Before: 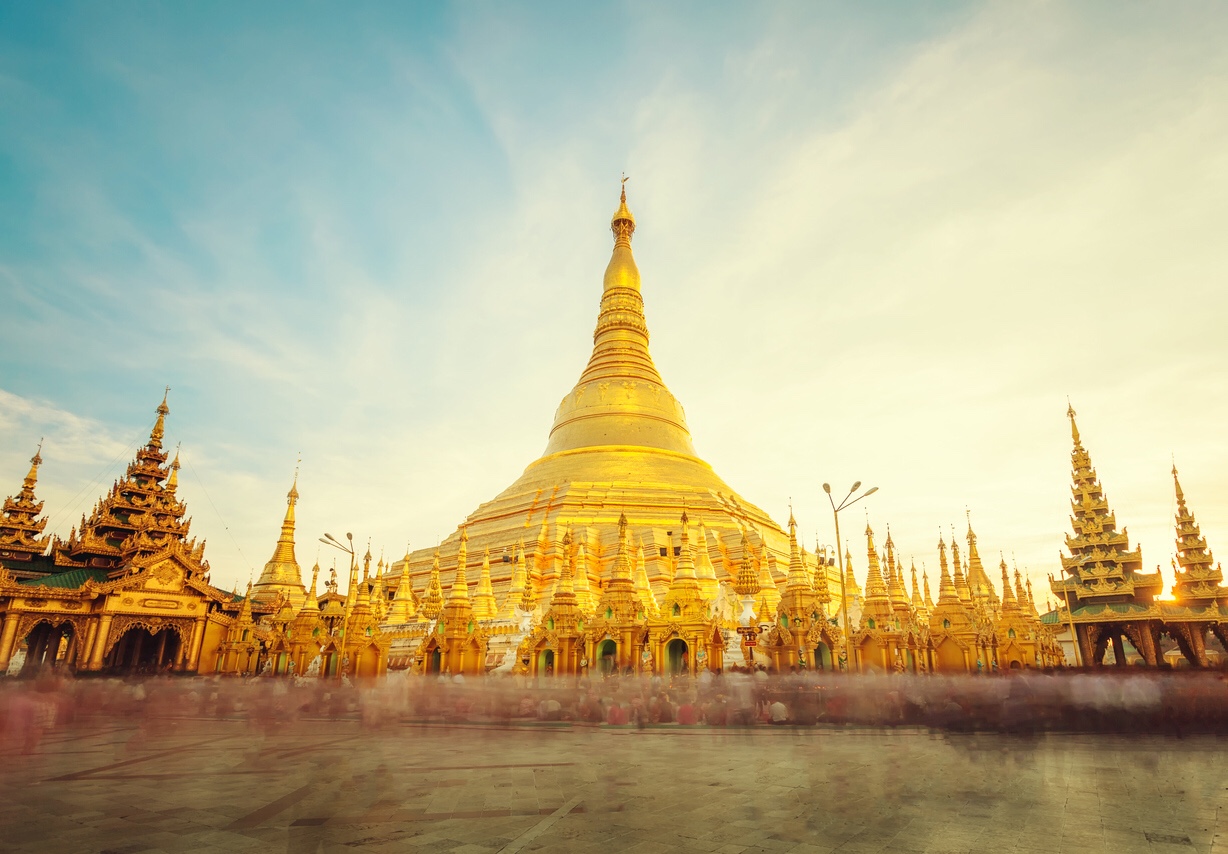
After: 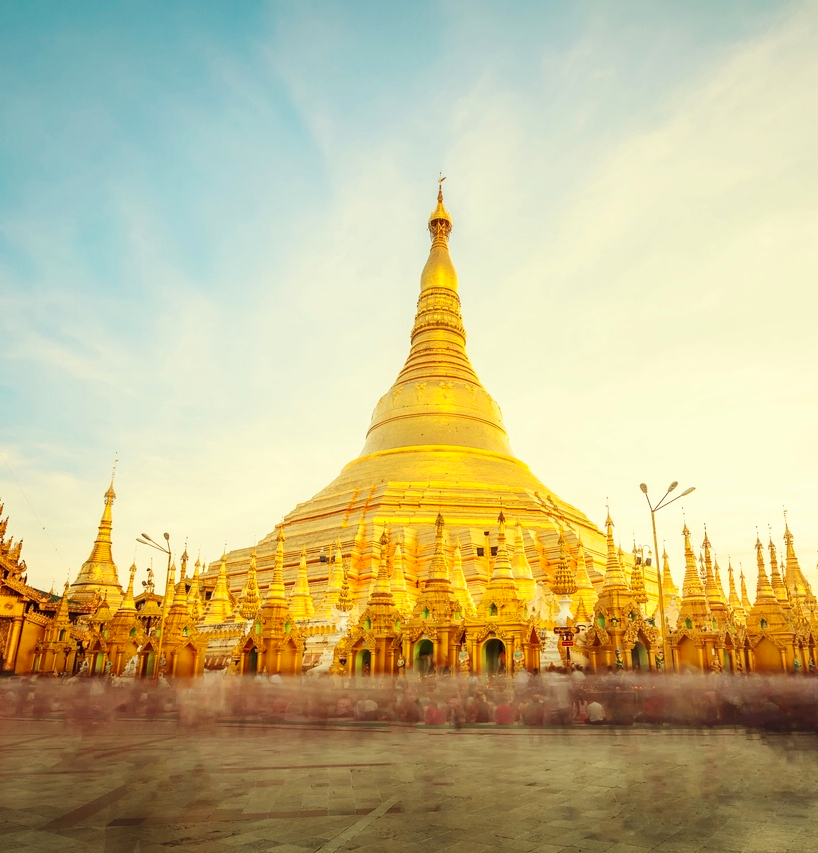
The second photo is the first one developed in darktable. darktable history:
base curve: preserve colors none
crop and rotate: left 15.055%, right 18.278%
contrast brightness saturation: contrast 0.15, brightness -0.01, saturation 0.1
